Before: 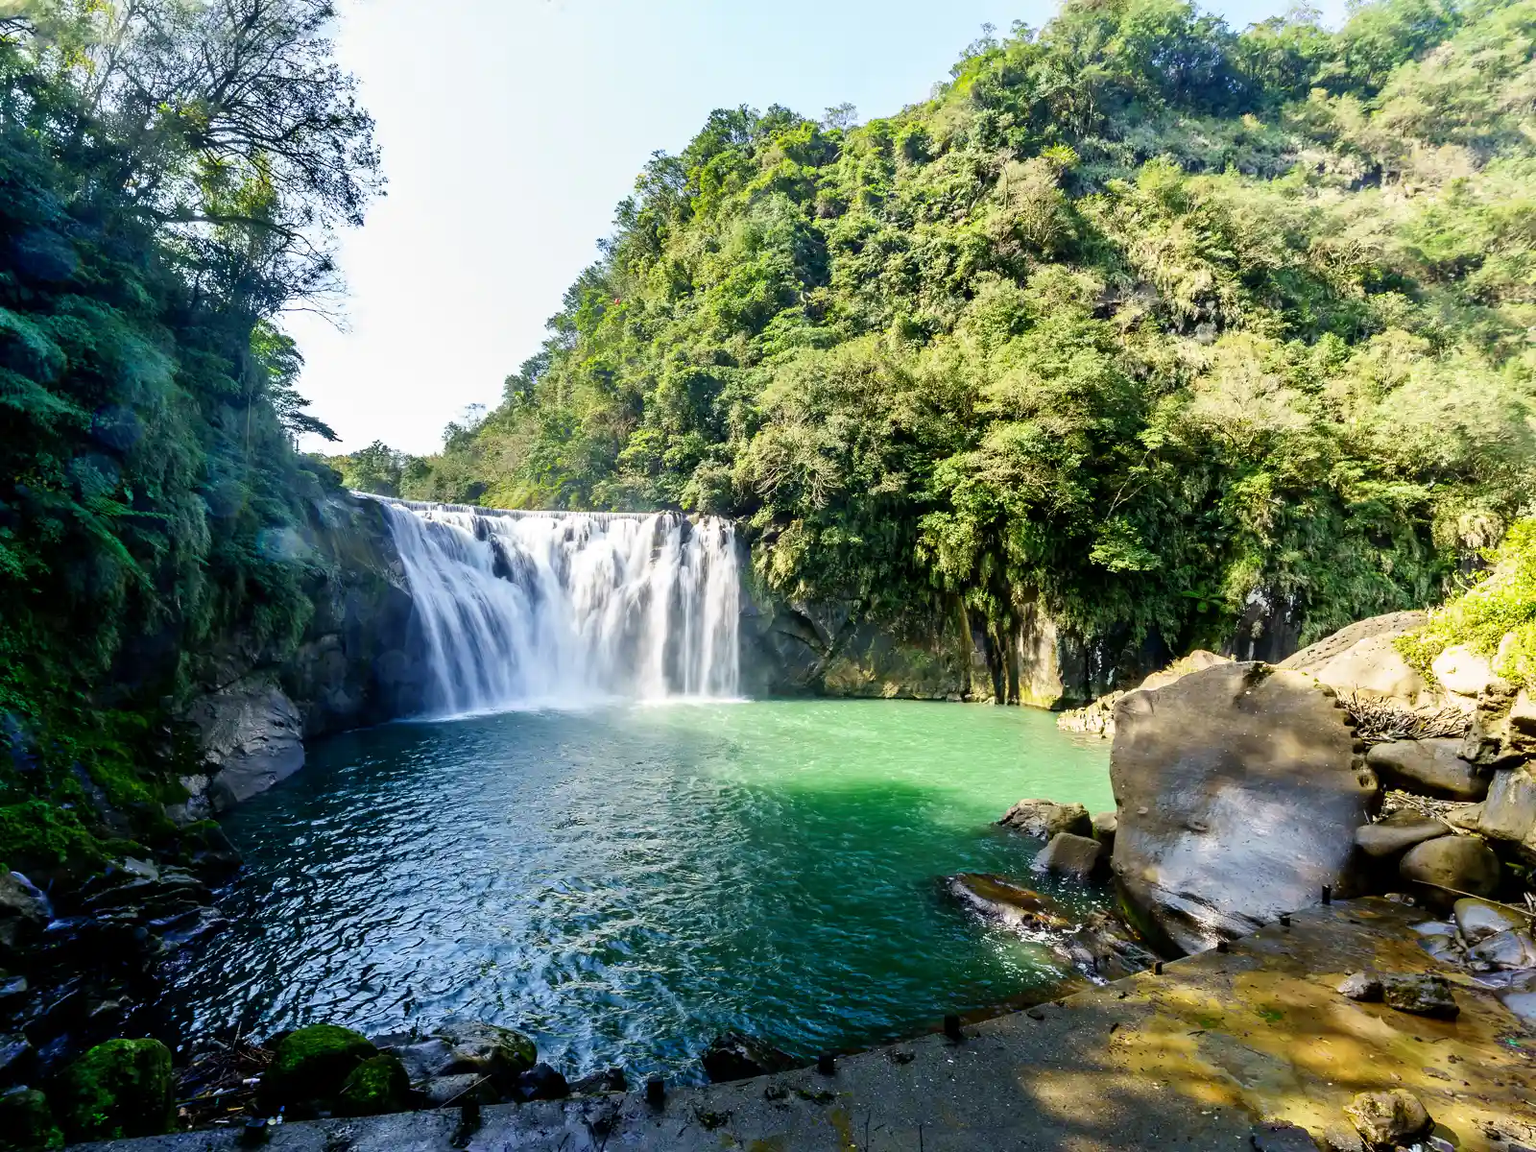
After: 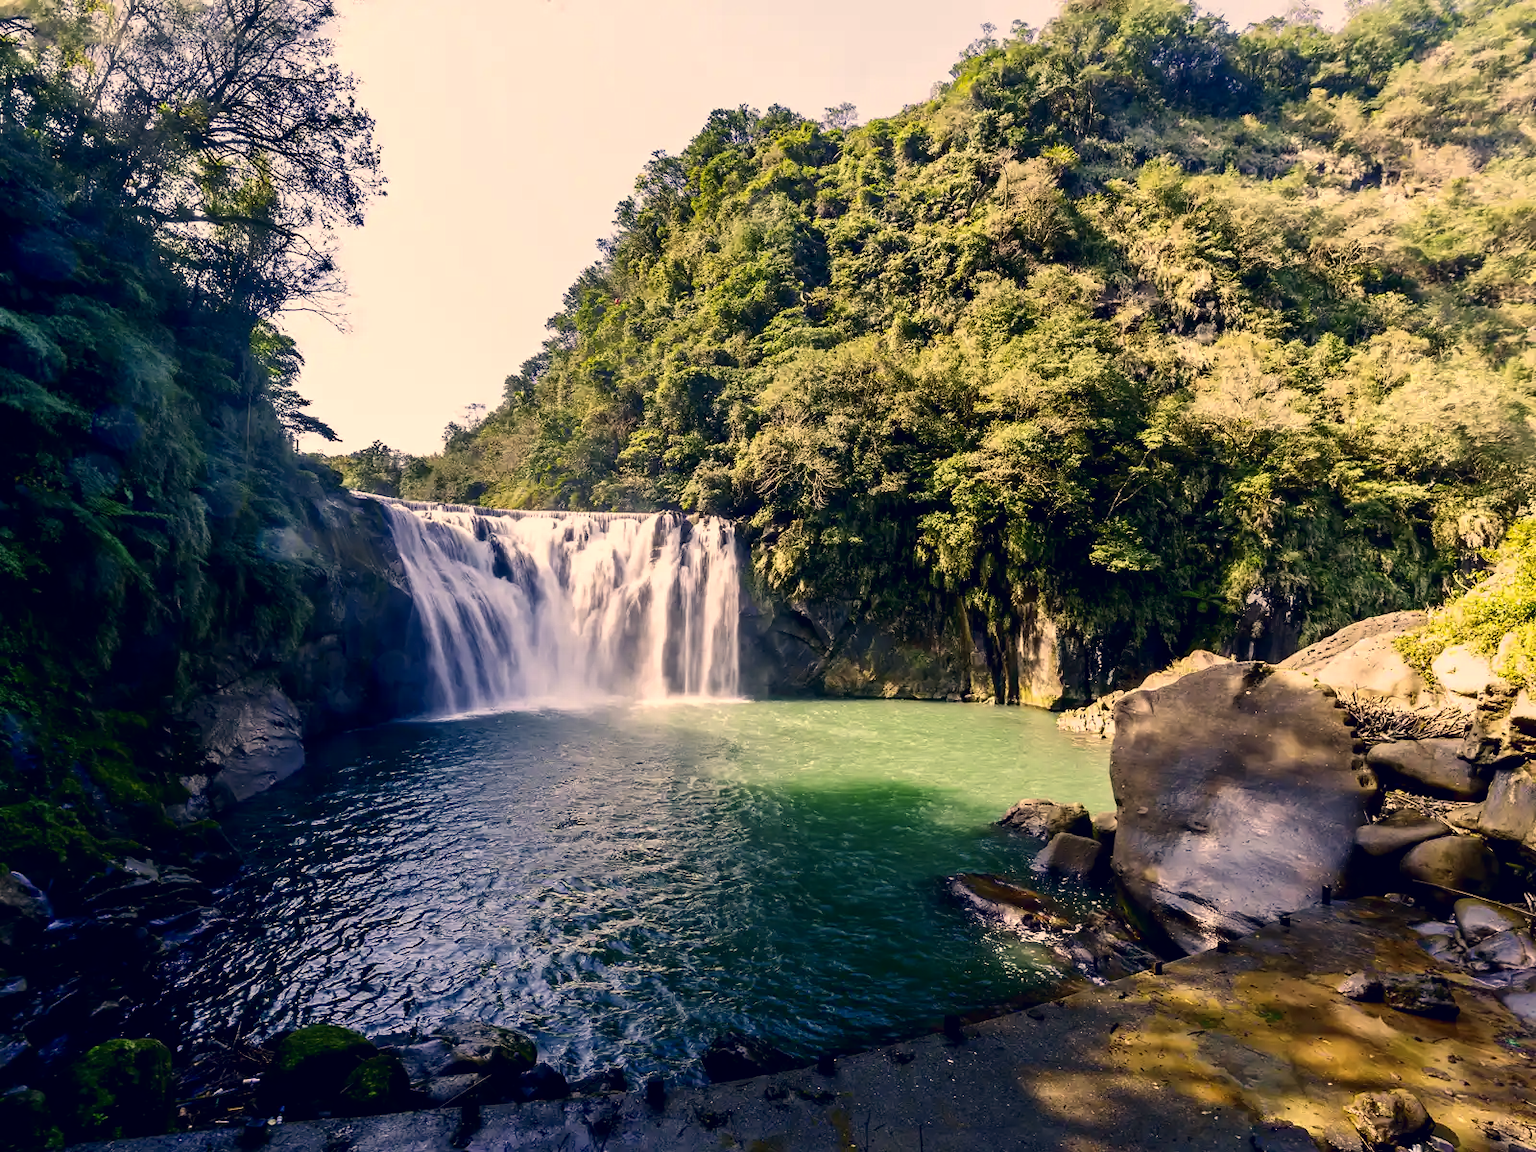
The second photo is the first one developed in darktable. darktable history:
contrast brightness saturation: brightness -0.199, saturation 0.076
color correction: highlights a* 20.29, highlights b* 28.25, shadows a* 3.47, shadows b* -17.02, saturation 0.737
